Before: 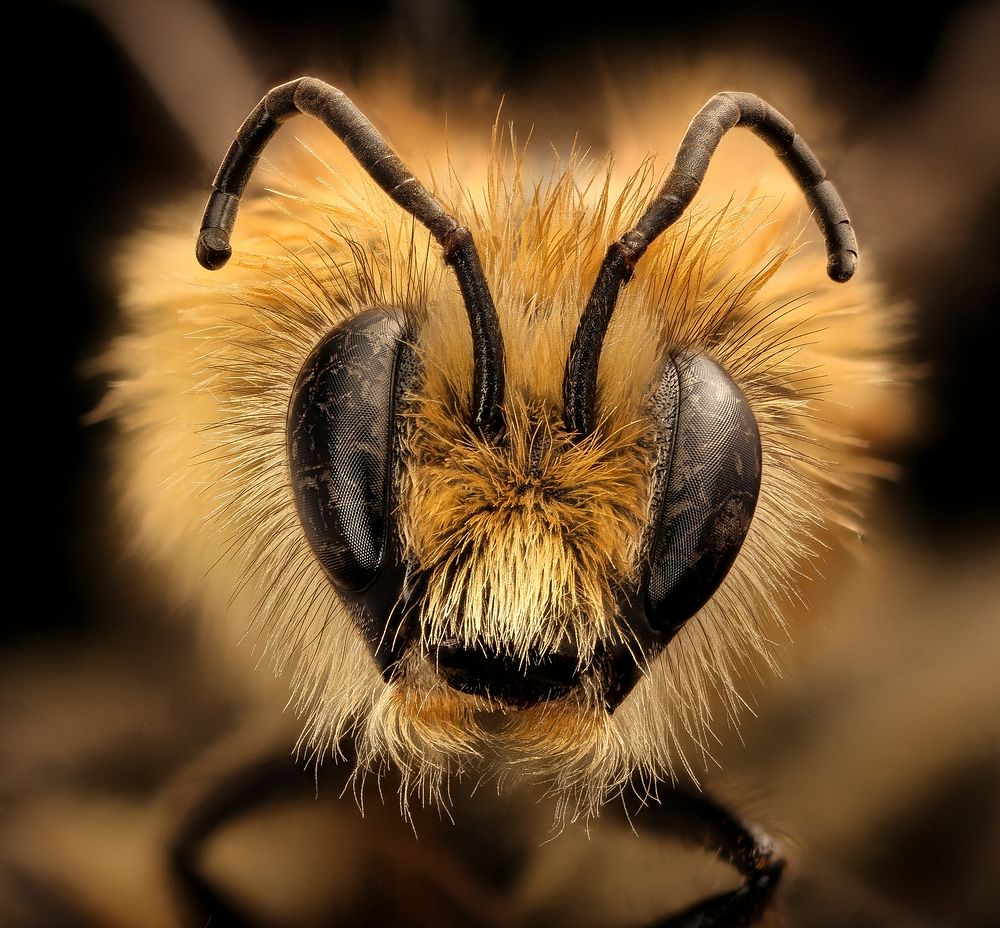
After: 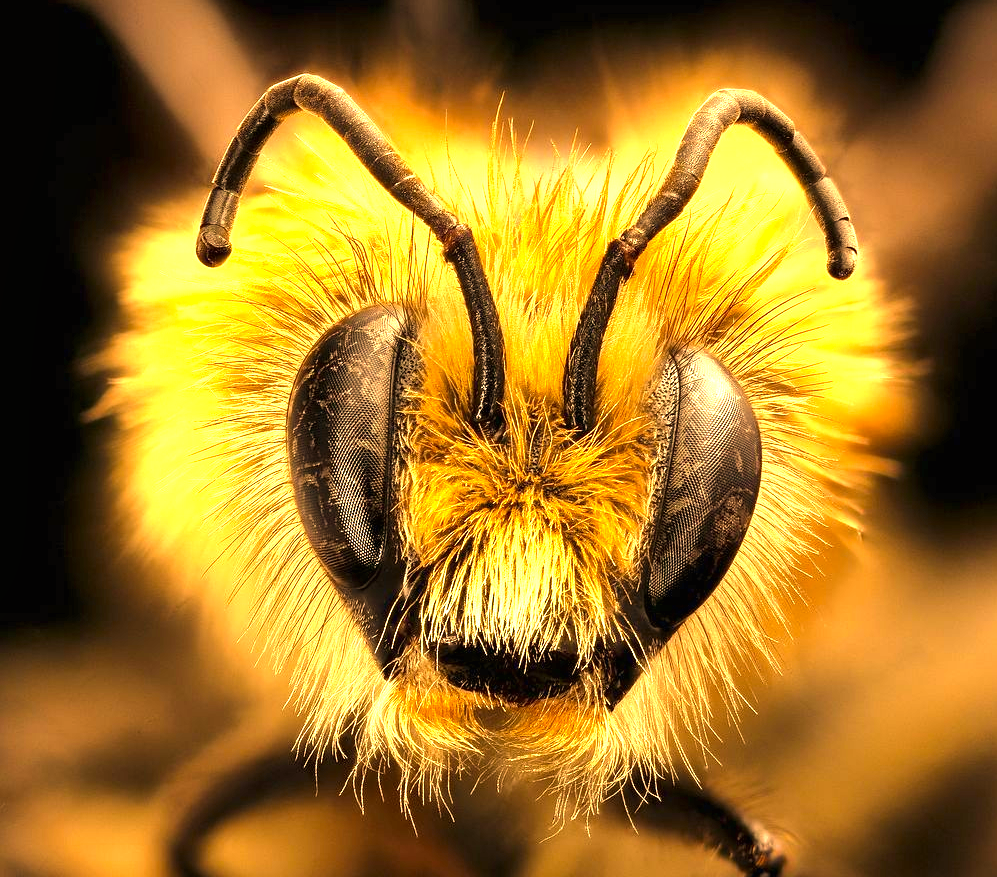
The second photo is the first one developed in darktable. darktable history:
color correction: highlights a* 14.83, highlights b* 31.15
exposure: black level correction 0, exposure 1.441 EV, compensate highlight preservation false
crop: top 0.384%, right 0.26%, bottom 5.084%
shadows and highlights: shadows 37, highlights -27.55, soften with gaussian
velvia: on, module defaults
